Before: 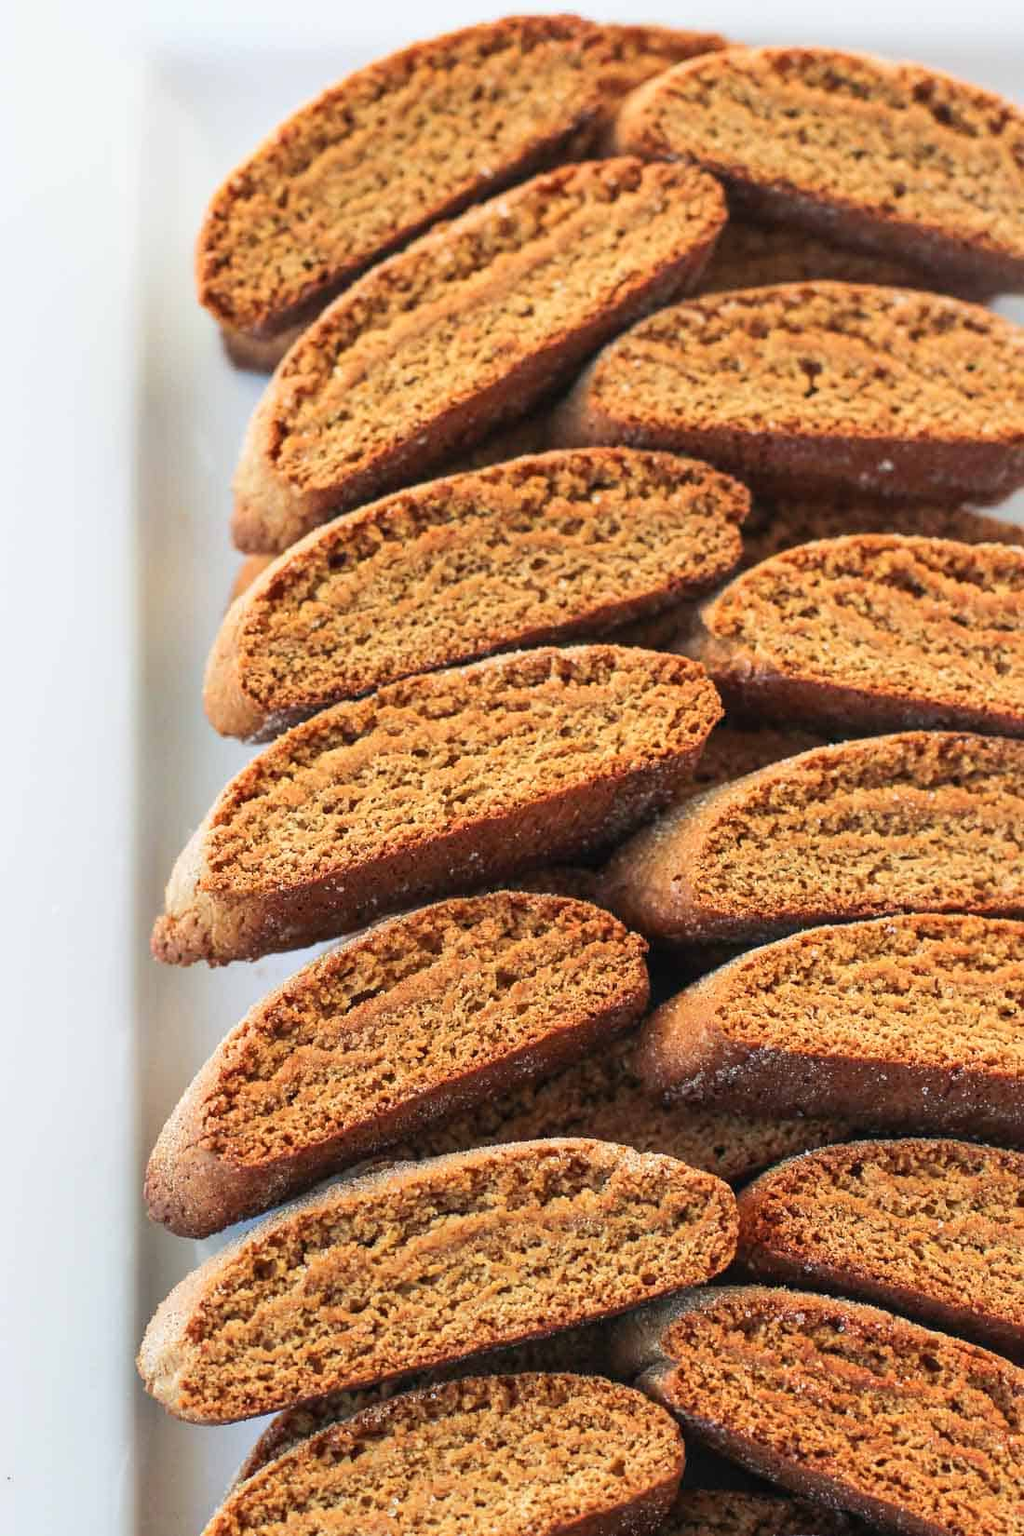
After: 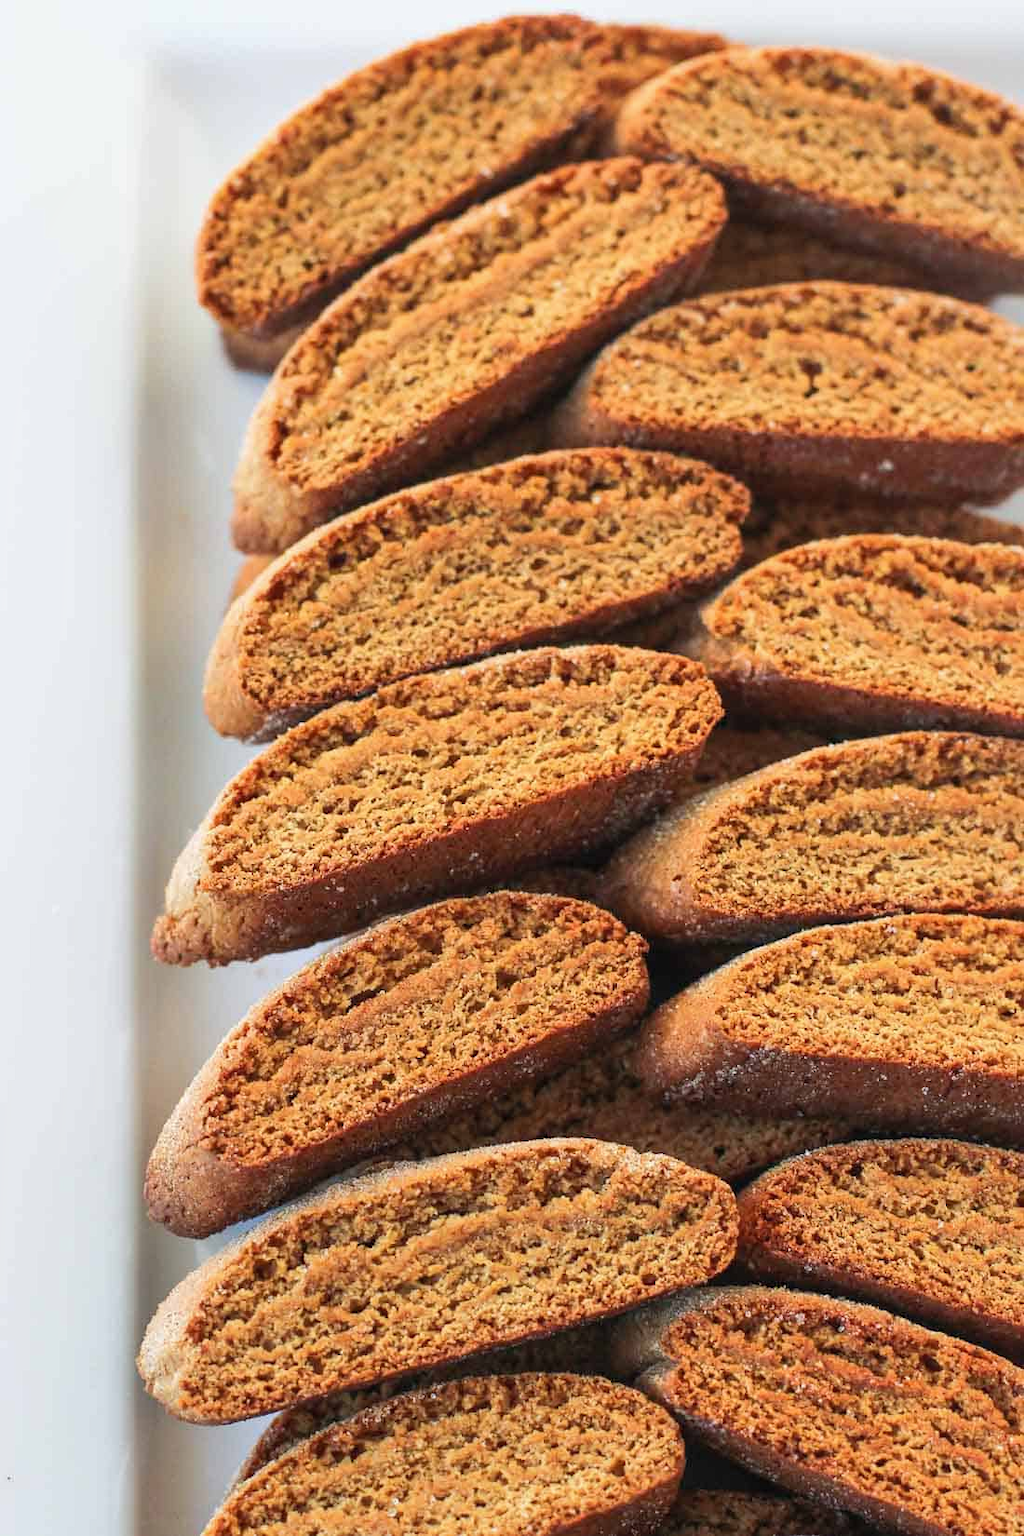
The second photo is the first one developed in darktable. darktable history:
shadows and highlights: shadows 25.29, highlights -26.14, highlights color adjustment 0.521%
